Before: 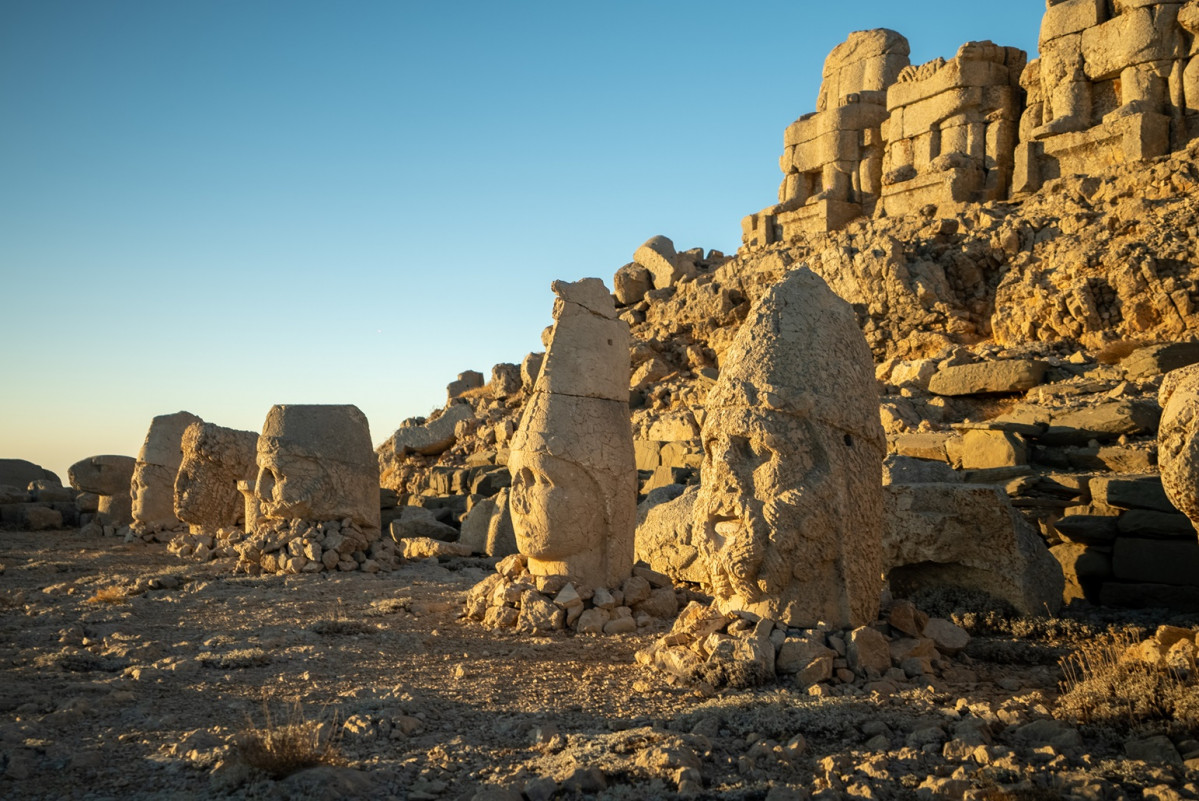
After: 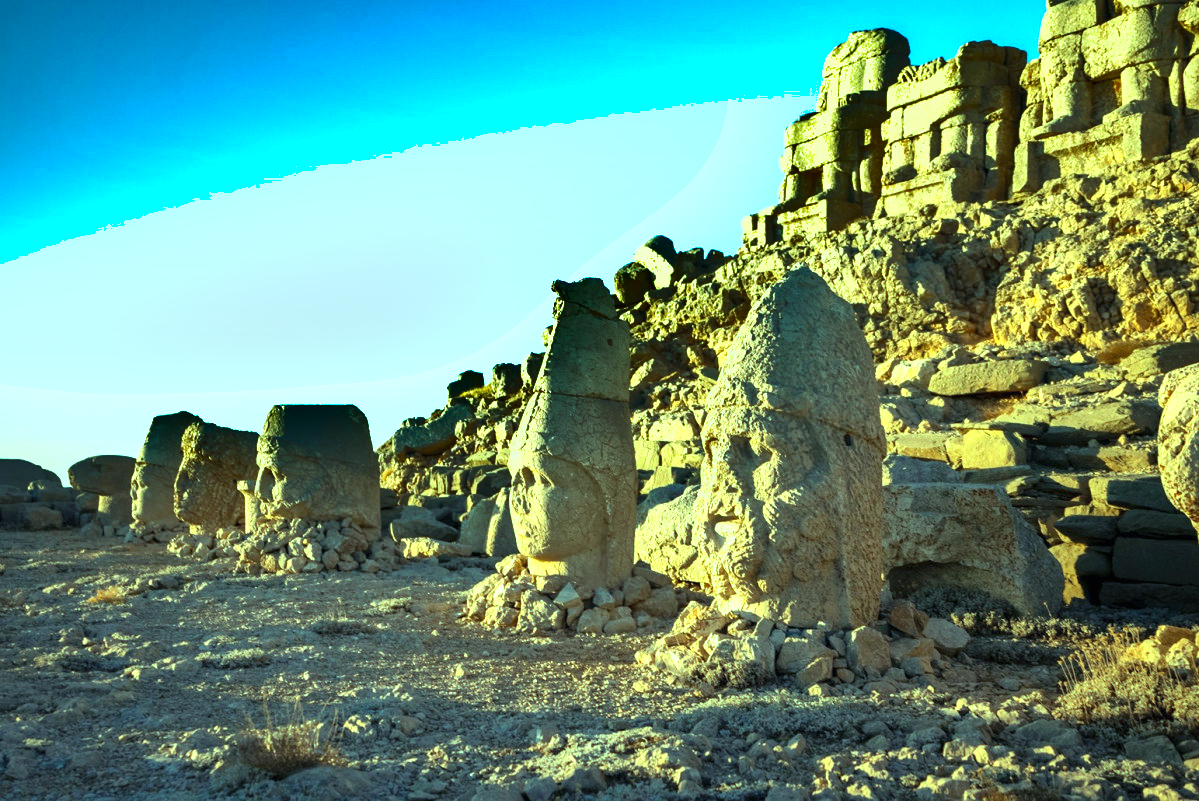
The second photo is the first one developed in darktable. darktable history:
white balance: red 0.925, blue 1.046
exposure: black level correction 0, exposure 1.45 EV, compensate exposure bias true, compensate highlight preservation false
color balance rgb: shadows lift › chroma 7.23%, shadows lift › hue 246.48°, highlights gain › chroma 5.38%, highlights gain › hue 196.93°, white fulcrum 1 EV
shadows and highlights: shadows 80.73, white point adjustment -9.07, highlights -61.46, soften with gaussian
